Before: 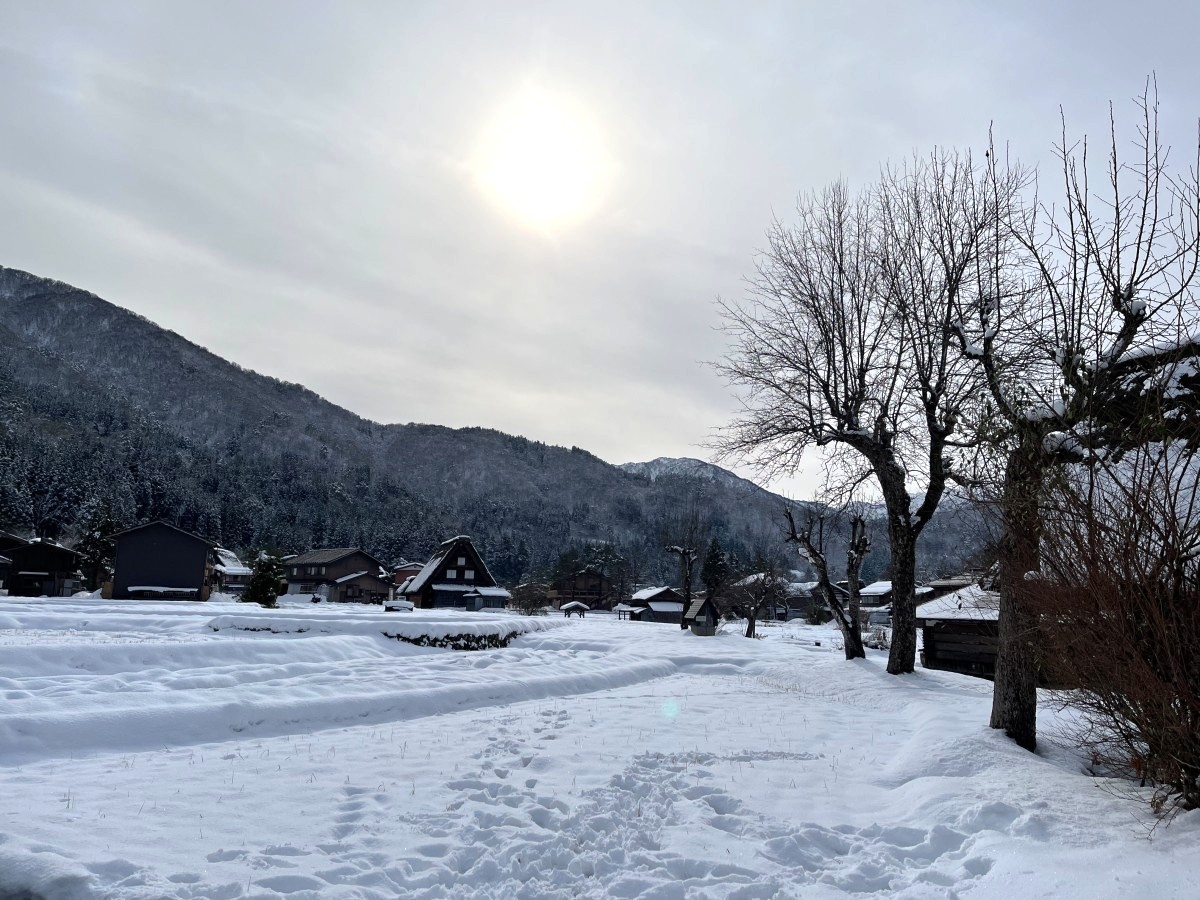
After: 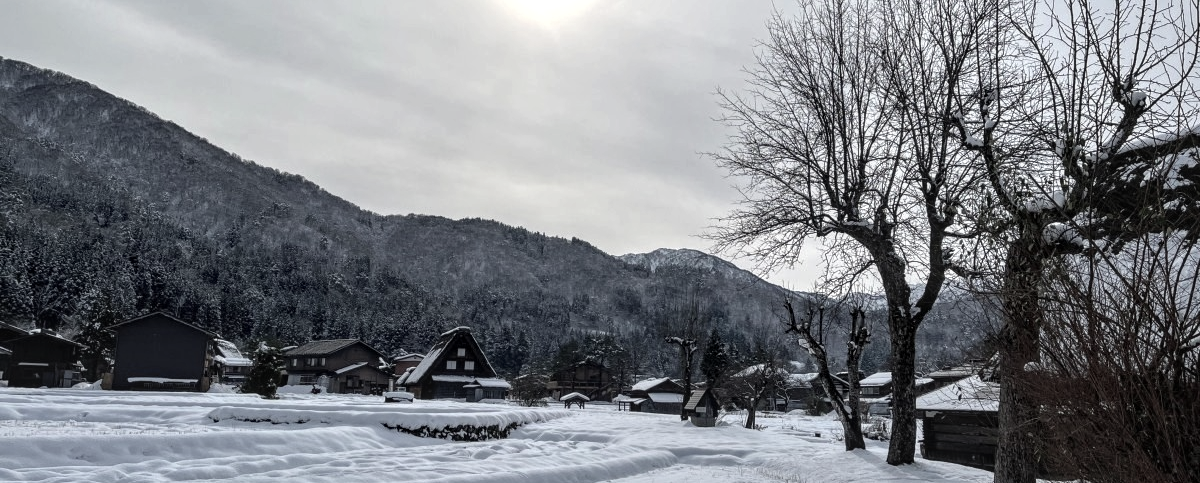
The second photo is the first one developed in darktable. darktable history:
contrast brightness saturation: contrast -0.051, saturation -0.405
local contrast: highlights 62%, detail 143%, midtone range 0.435
crop and rotate: top 23.224%, bottom 23.09%
